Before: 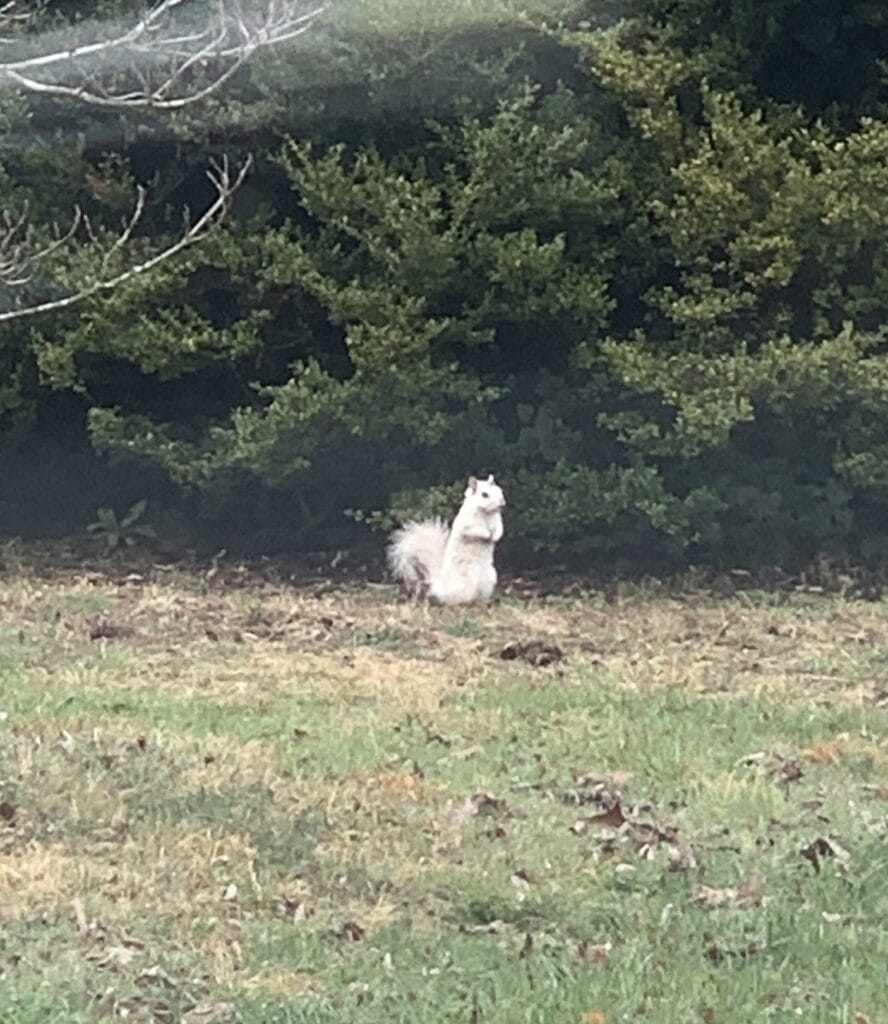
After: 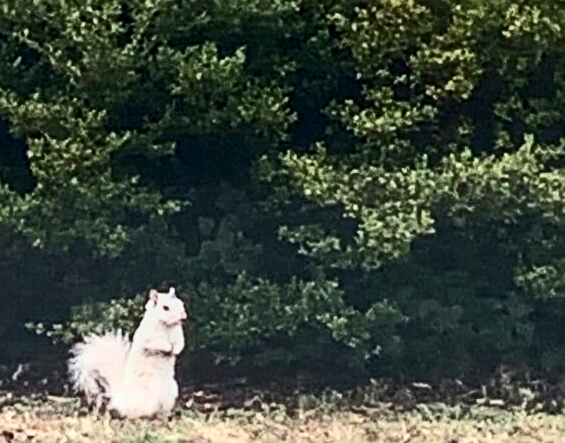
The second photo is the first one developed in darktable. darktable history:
crop: left 36.005%, top 18.293%, right 0.31%, bottom 38.444%
contrast brightness saturation: contrast 0.4, brightness 0.05, saturation 0.25
local contrast: on, module defaults
sharpen: on, module defaults
